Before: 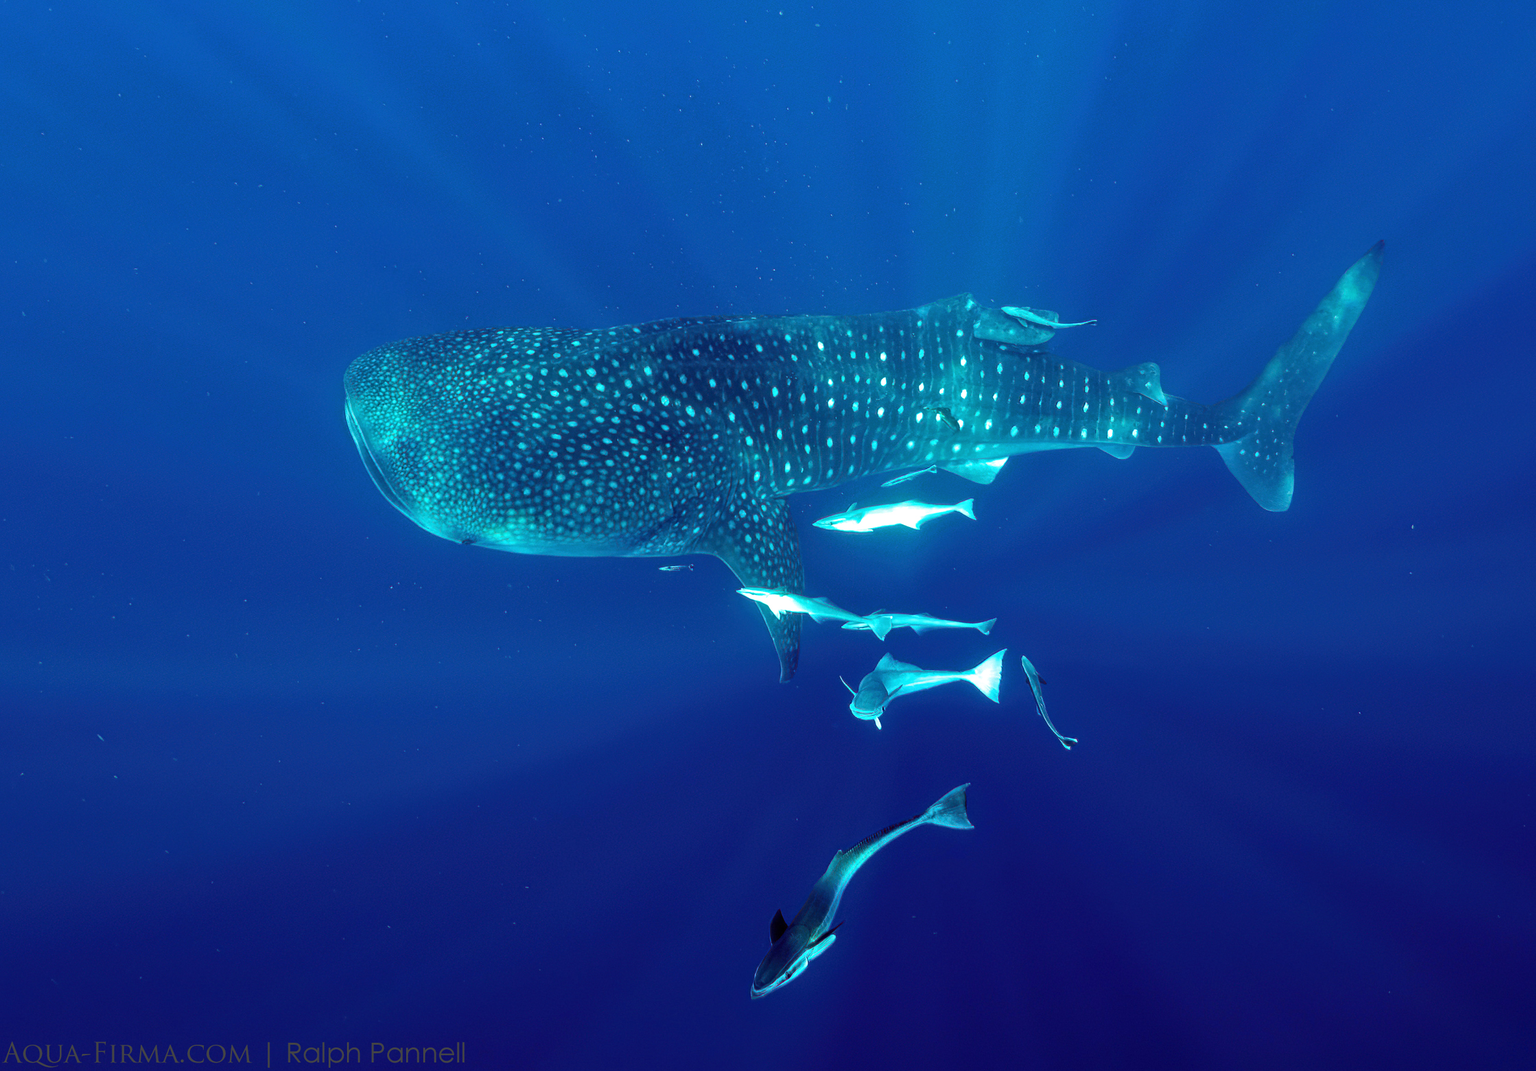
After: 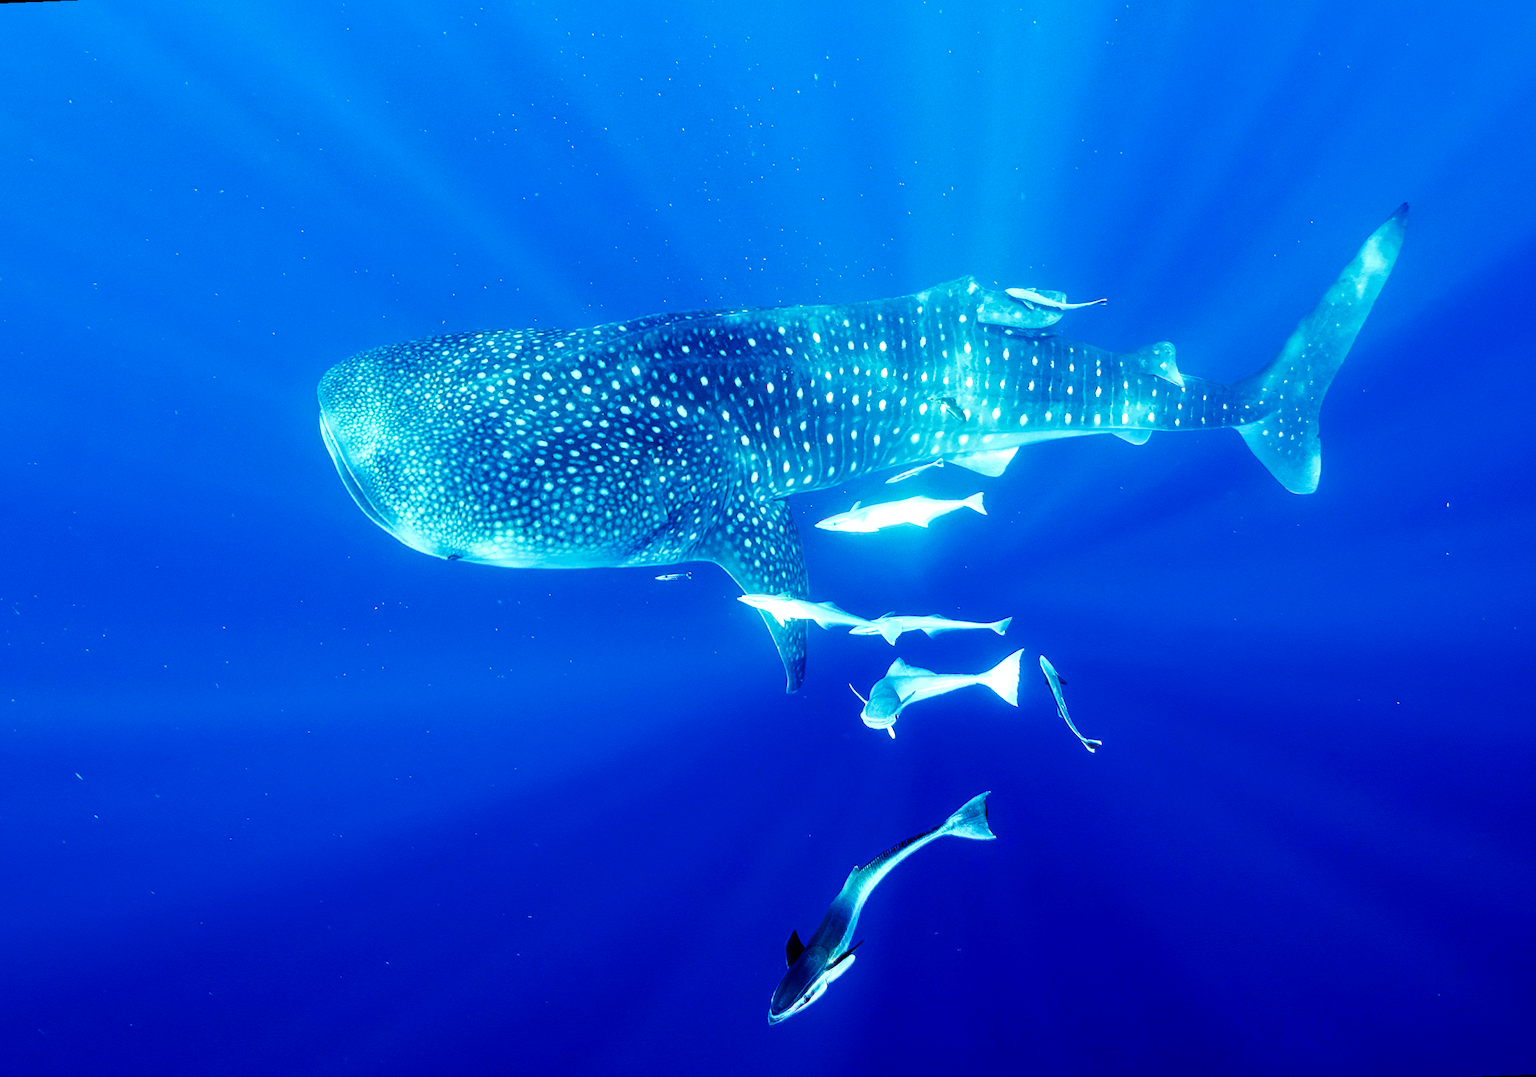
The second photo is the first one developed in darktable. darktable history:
base curve: curves: ch0 [(0, 0) (0.007, 0.004) (0.027, 0.03) (0.046, 0.07) (0.207, 0.54) (0.442, 0.872) (0.673, 0.972) (1, 1)], preserve colors none
rotate and perspective: rotation -2.12°, lens shift (vertical) 0.009, lens shift (horizontal) -0.008, automatic cropping original format, crop left 0.036, crop right 0.964, crop top 0.05, crop bottom 0.959
